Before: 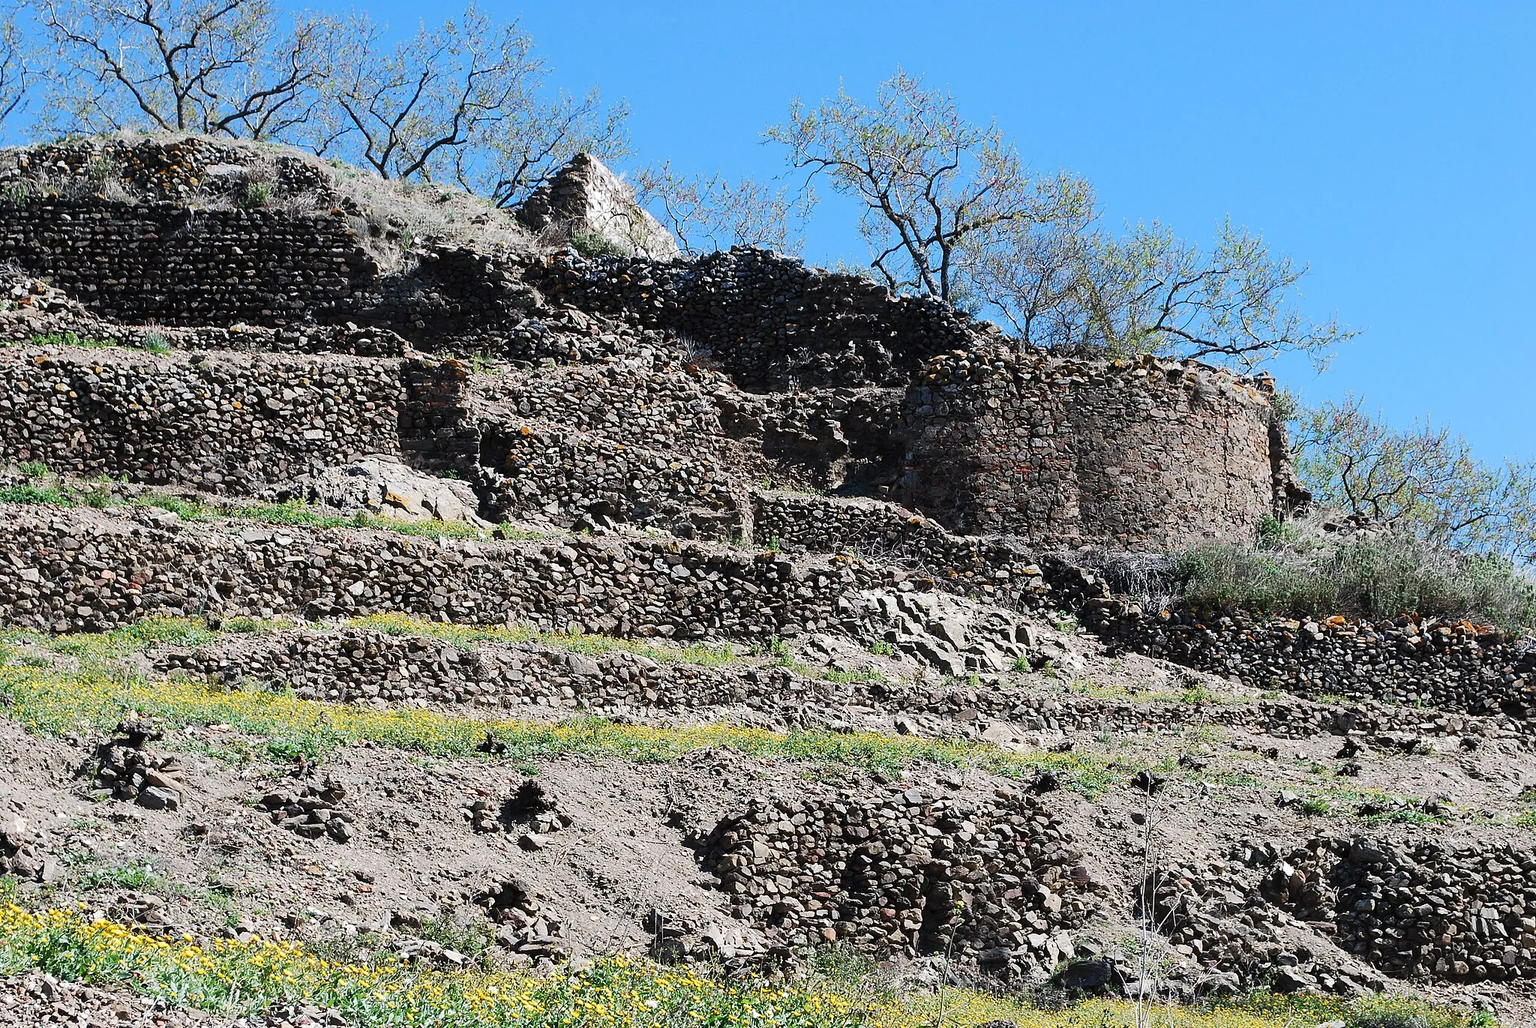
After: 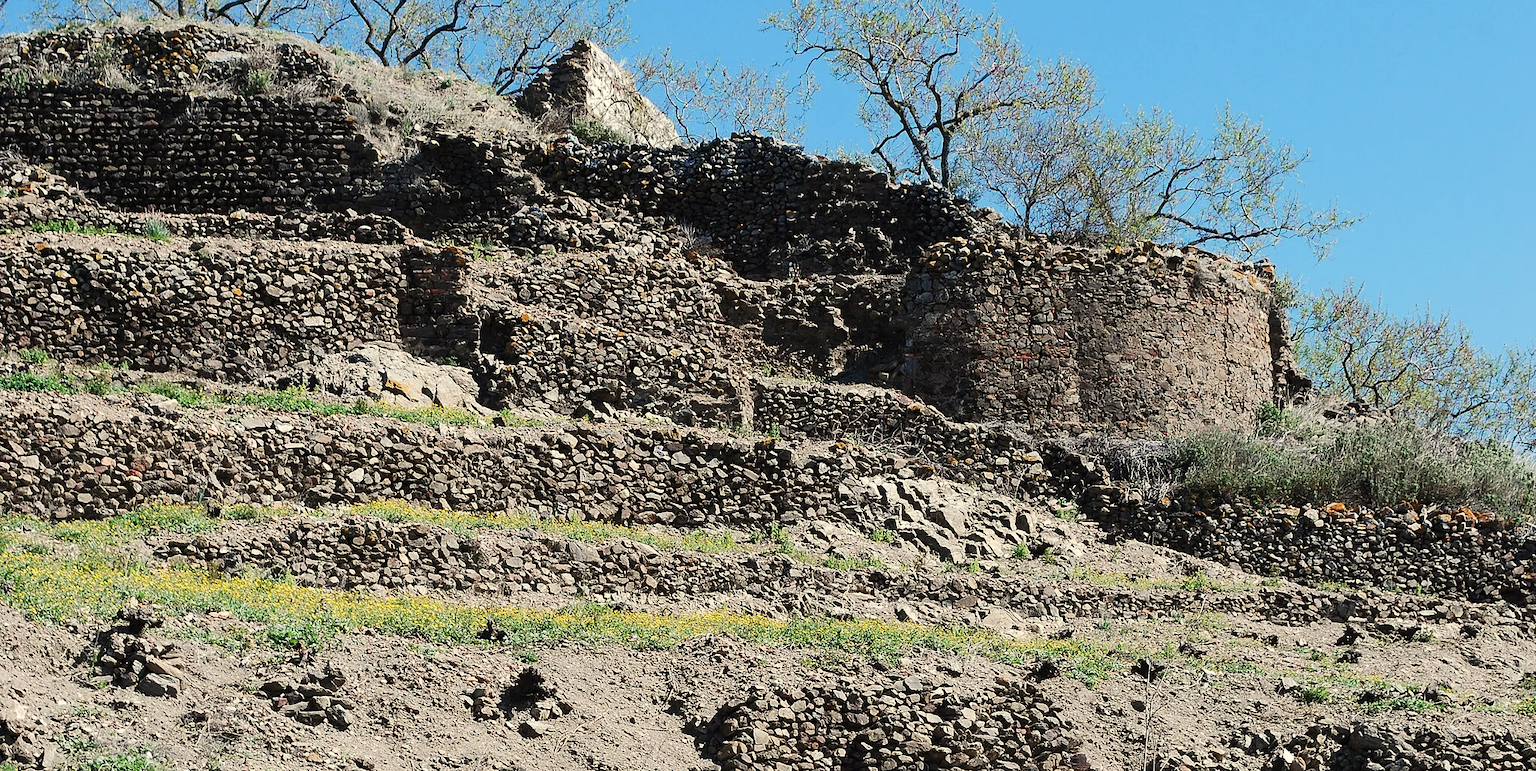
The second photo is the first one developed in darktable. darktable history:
crop: top 11.038%, bottom 13.962%
white balance: red 1.029, blue 0.92
